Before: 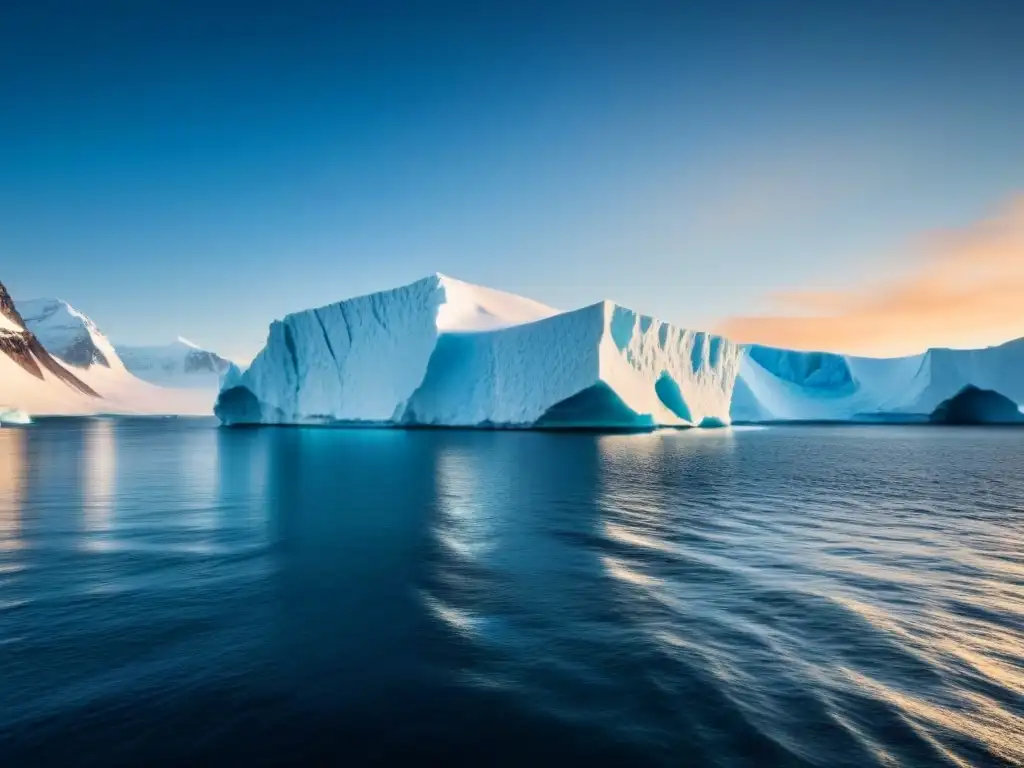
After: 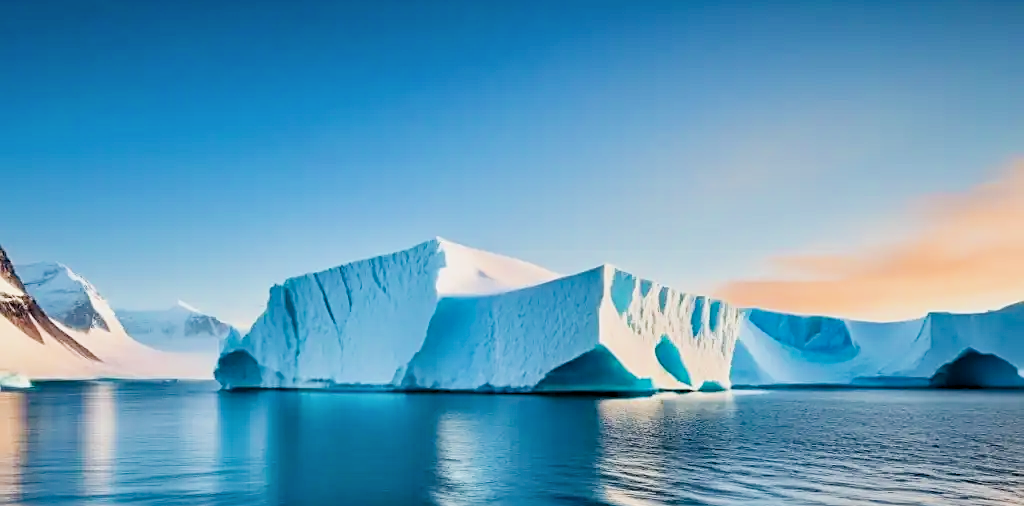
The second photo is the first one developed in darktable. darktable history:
crop and rotate: top 4.799%, bottom 29.225%
exposure: black level correction 0, exposure 0.691 EV, compensate exposure bias true, compensate highlight preservation false
shadows and highlights: radius 171.13, shadows 27.09, white point adjustment 3.07, highlights -68.72, soften with gaussian
sharpen: amount 0.495
haze removal: strength 0.297, distance 0.249, adaptive false
filmic rgb: black relative exposure -7.65 EV, white relative exposure 4.56 EV, hardness 3.61
